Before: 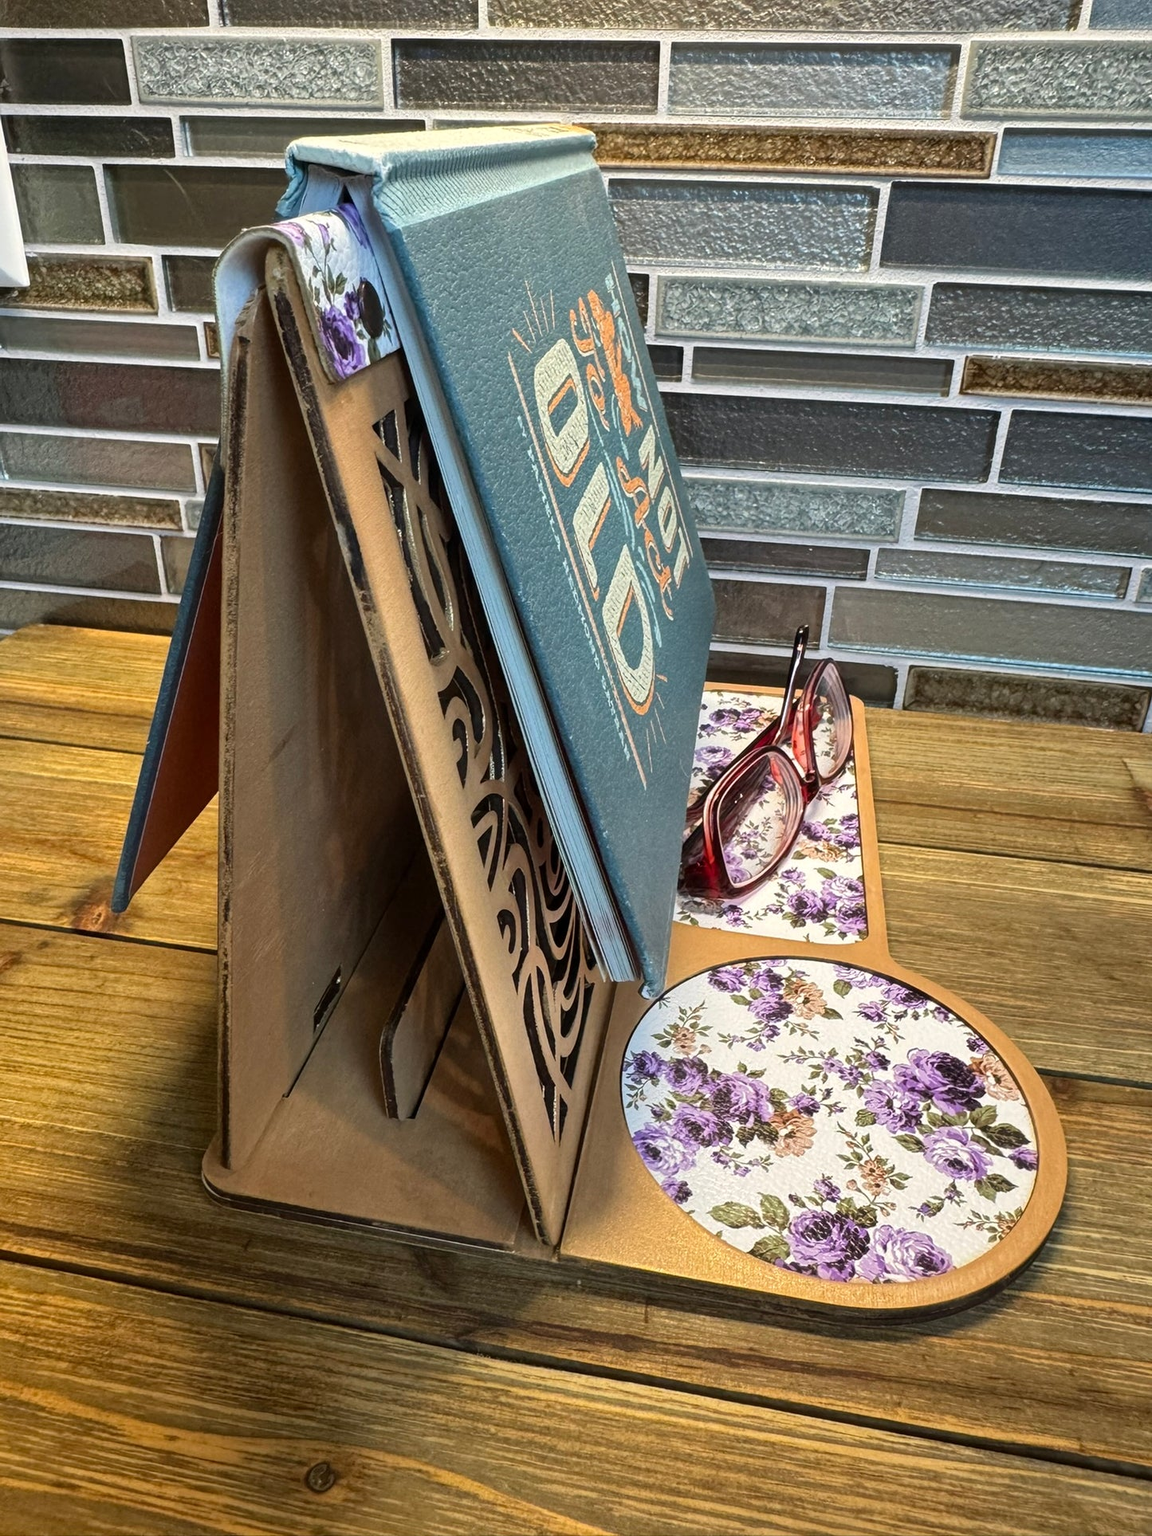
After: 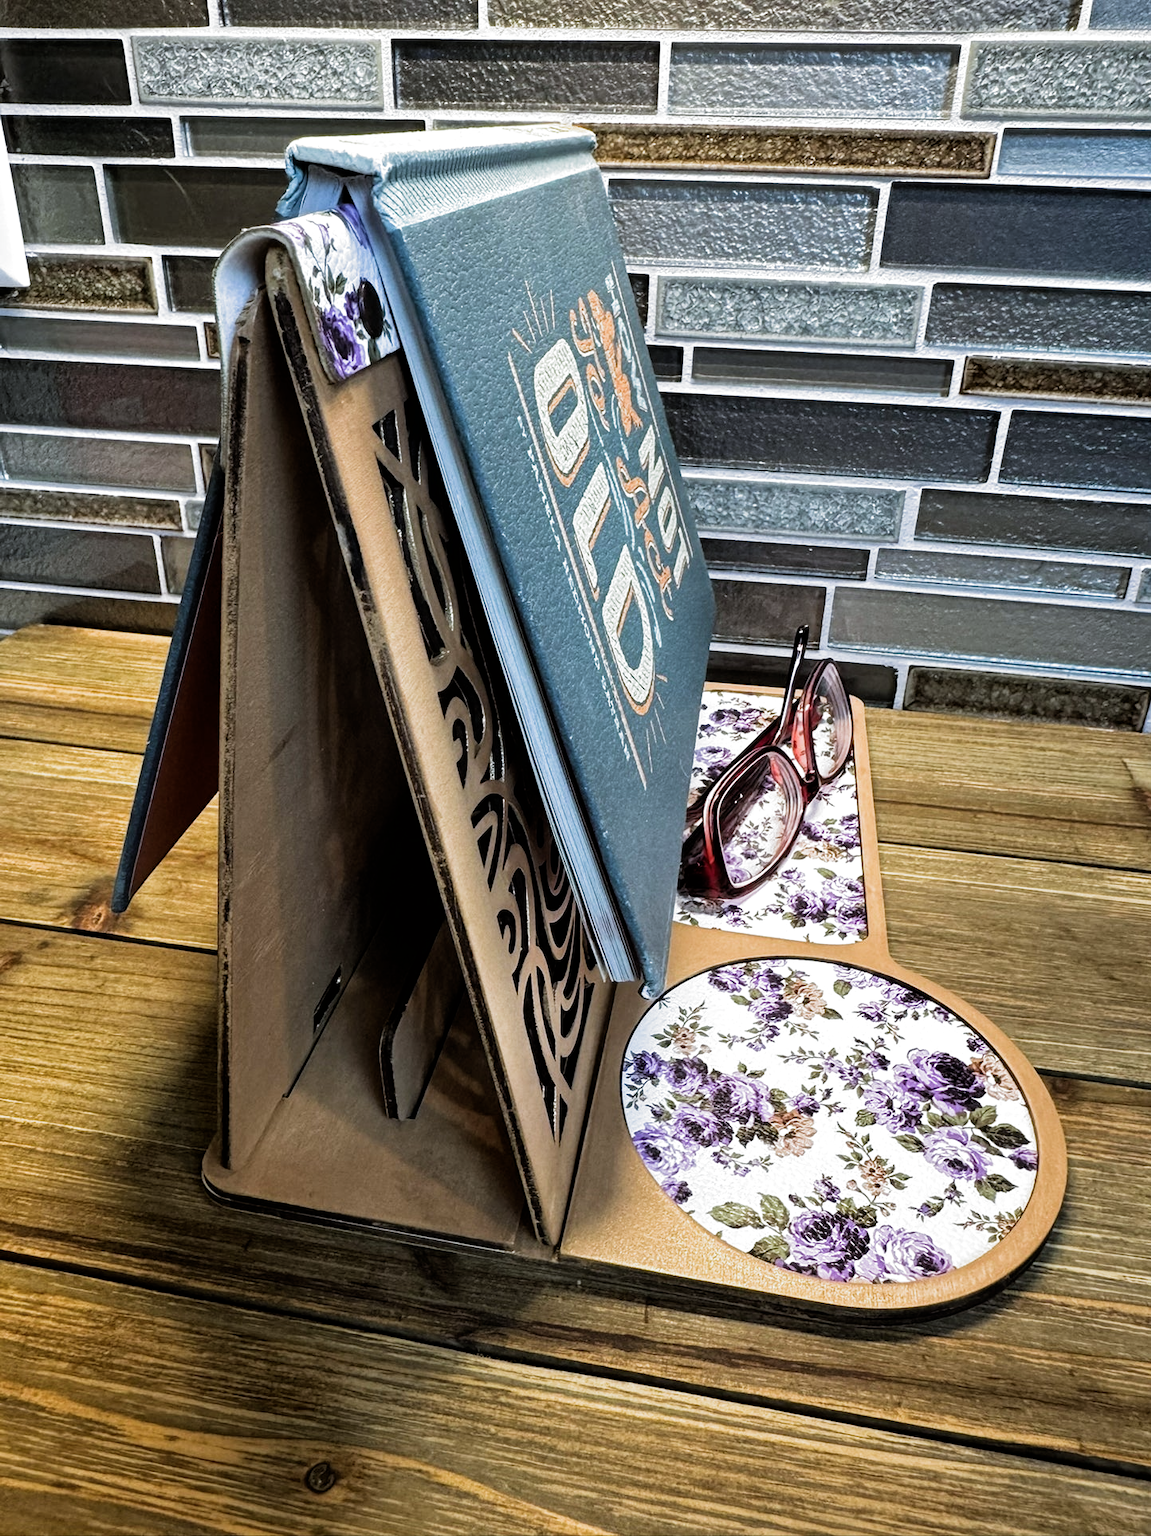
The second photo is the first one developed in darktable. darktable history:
white balance: red 0.954, blue 1.079
filmic rgb: black relative exposure -8.2 EV, white relative exposure 2.2 EV, threshold 3 EV, hardness 7.11, latitude 75%, contrast 1.325, highlights saturation mix -2%, shadows ↔ highlights balance 30%, preserve chrominance RGB euclidean norm, color science v5 (2021), contrast in shadows safe, contrast in highlights safe, enable highlight reconstruction true
